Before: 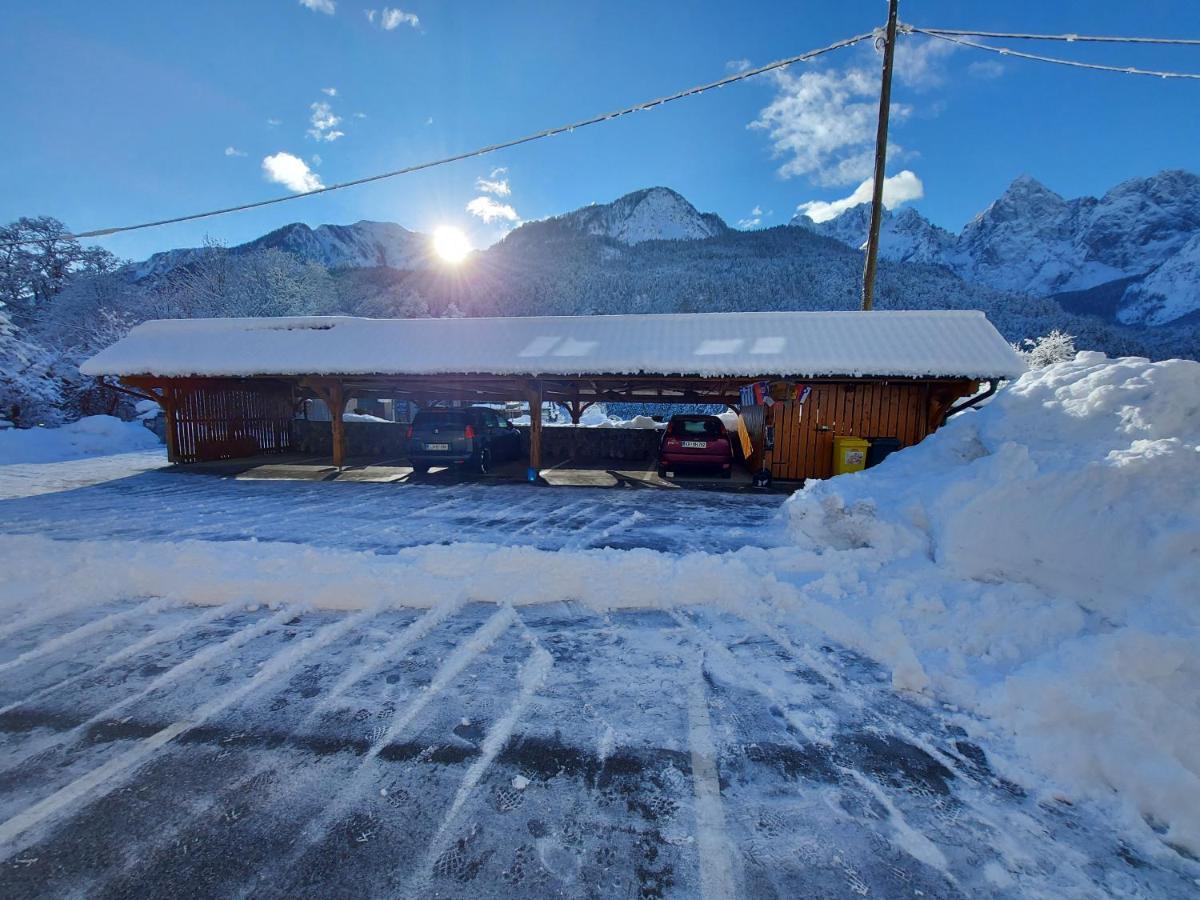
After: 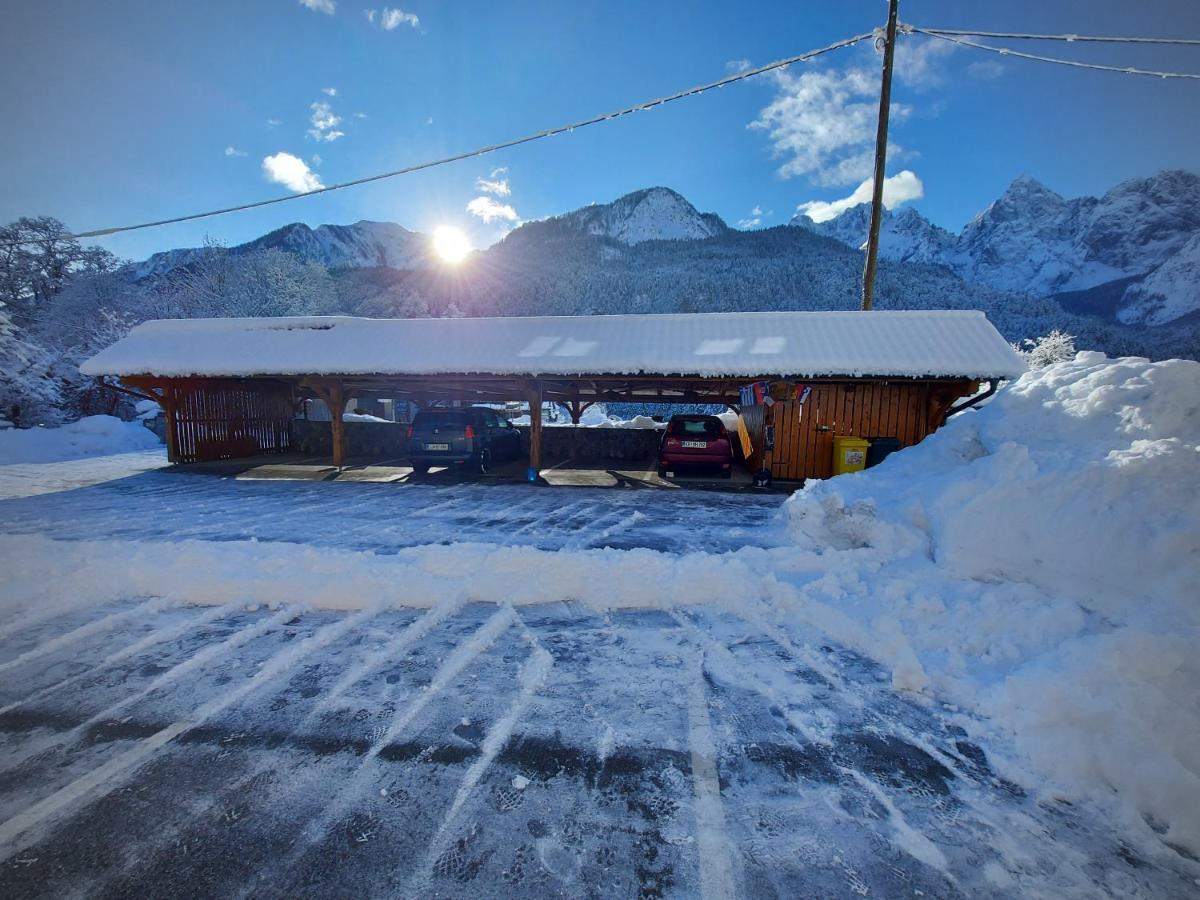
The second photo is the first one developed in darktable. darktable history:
vignetting: brightness -0.517, saturation -0.517
